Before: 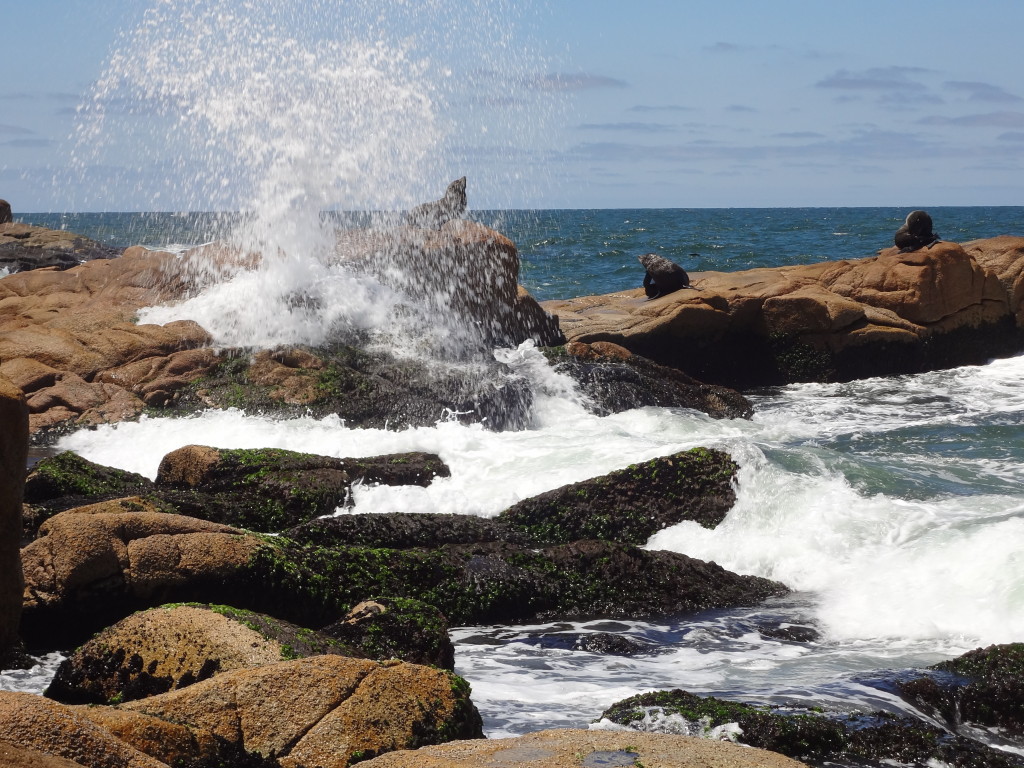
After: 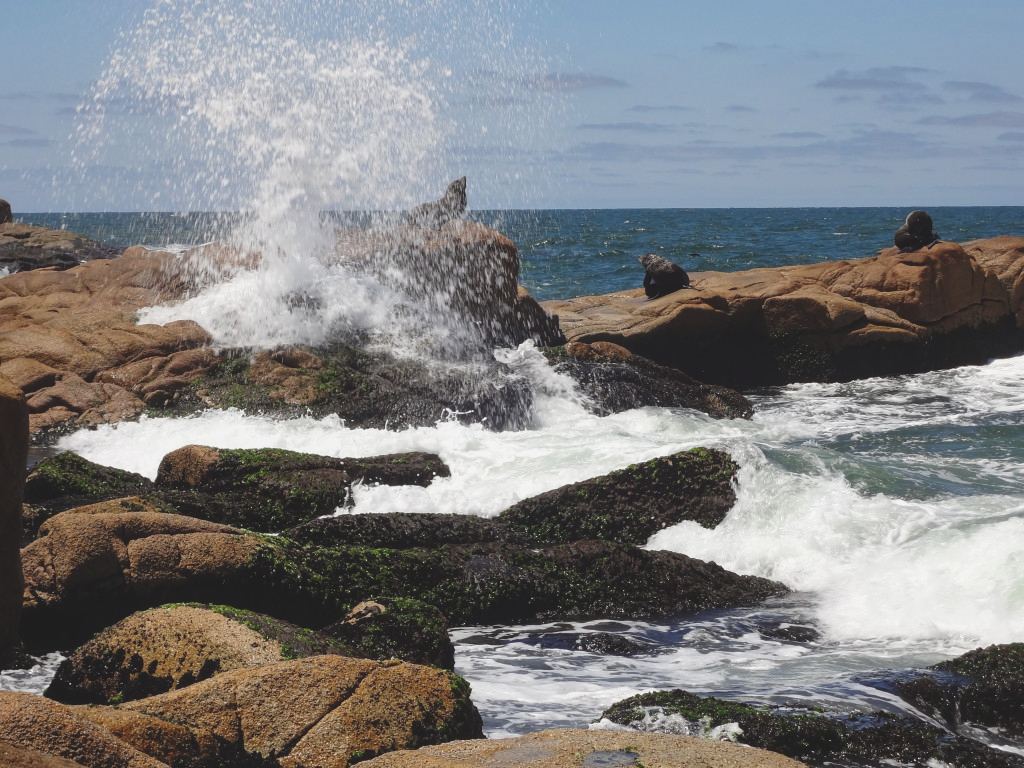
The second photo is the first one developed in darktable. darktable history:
local contrast: highlights 101%, shadows 100%, detail 119%, midtone range 0.2
exposure: black level correction -0.014, exposure -0.189 EV, compensate highlight preservation false
